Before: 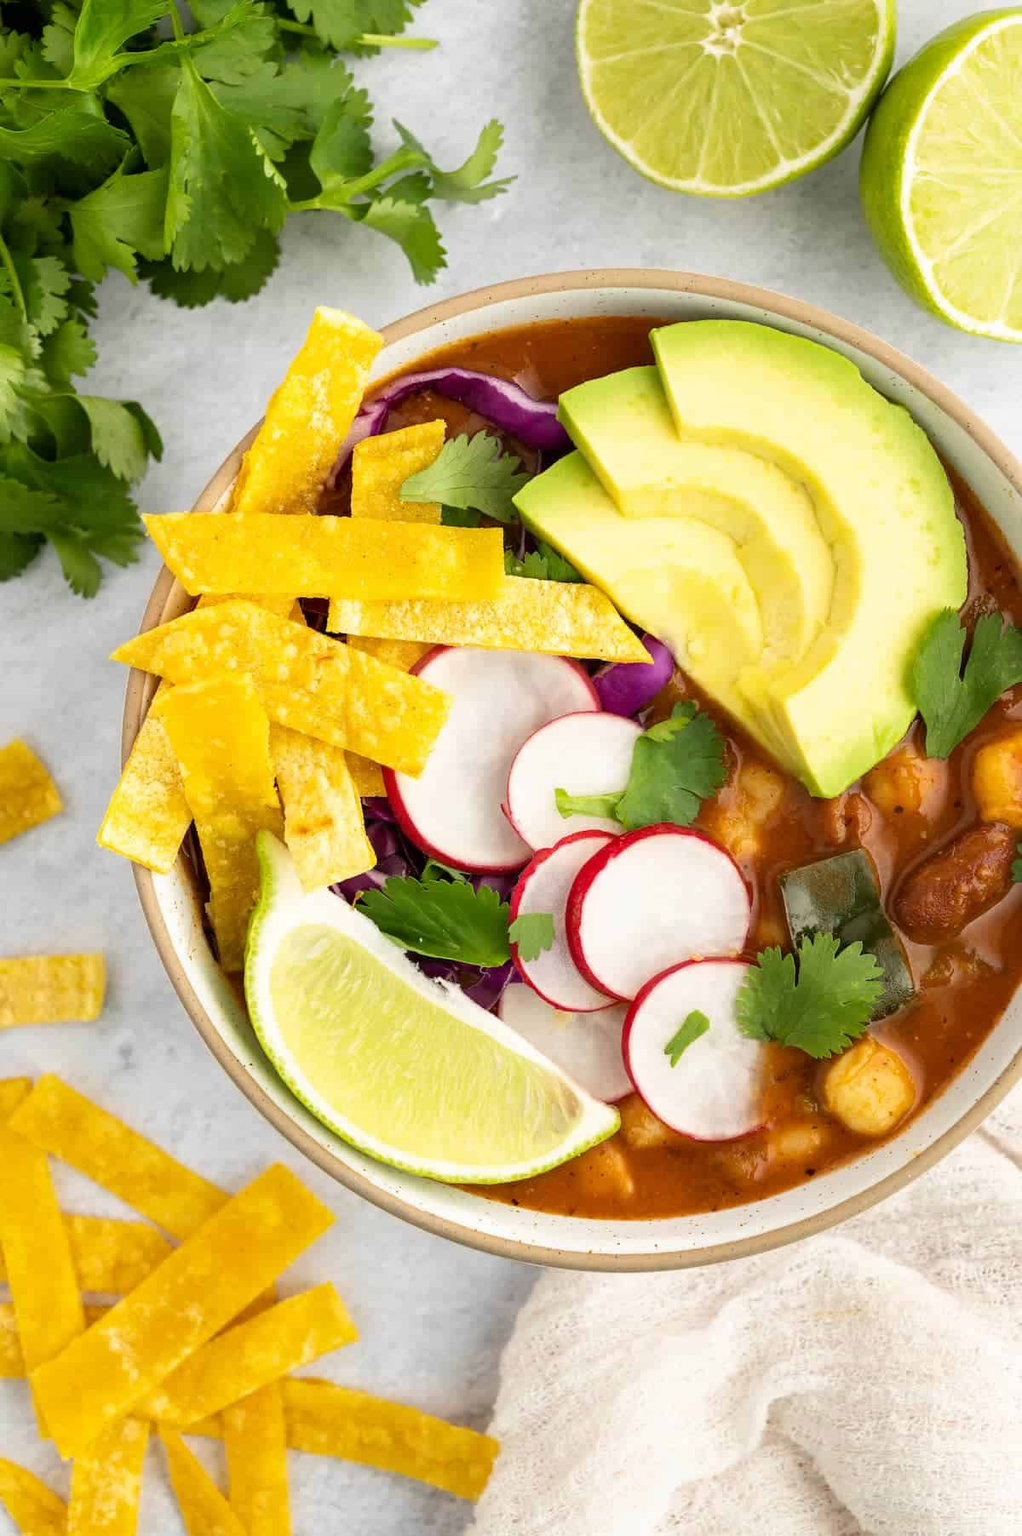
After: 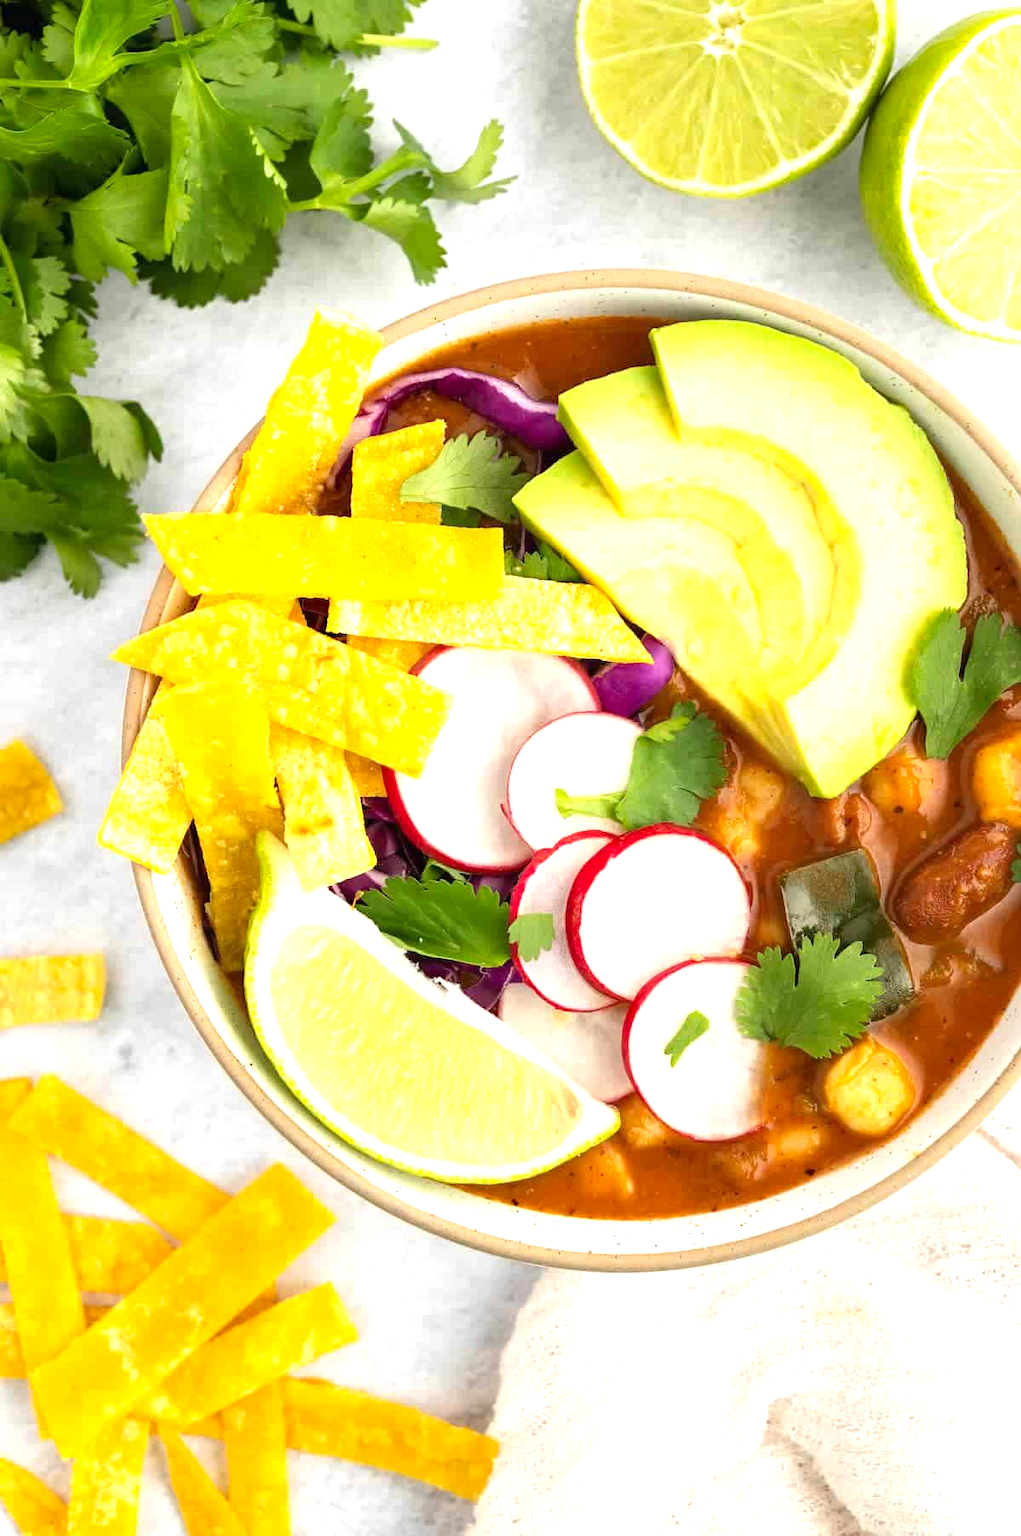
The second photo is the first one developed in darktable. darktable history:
exposure: exposure 0.696 EV, compensate exposure bias true, compensate highlight preservation false
contrast brightness saturation: contrast -0.019, brightness -0.01, saturation 0.025
